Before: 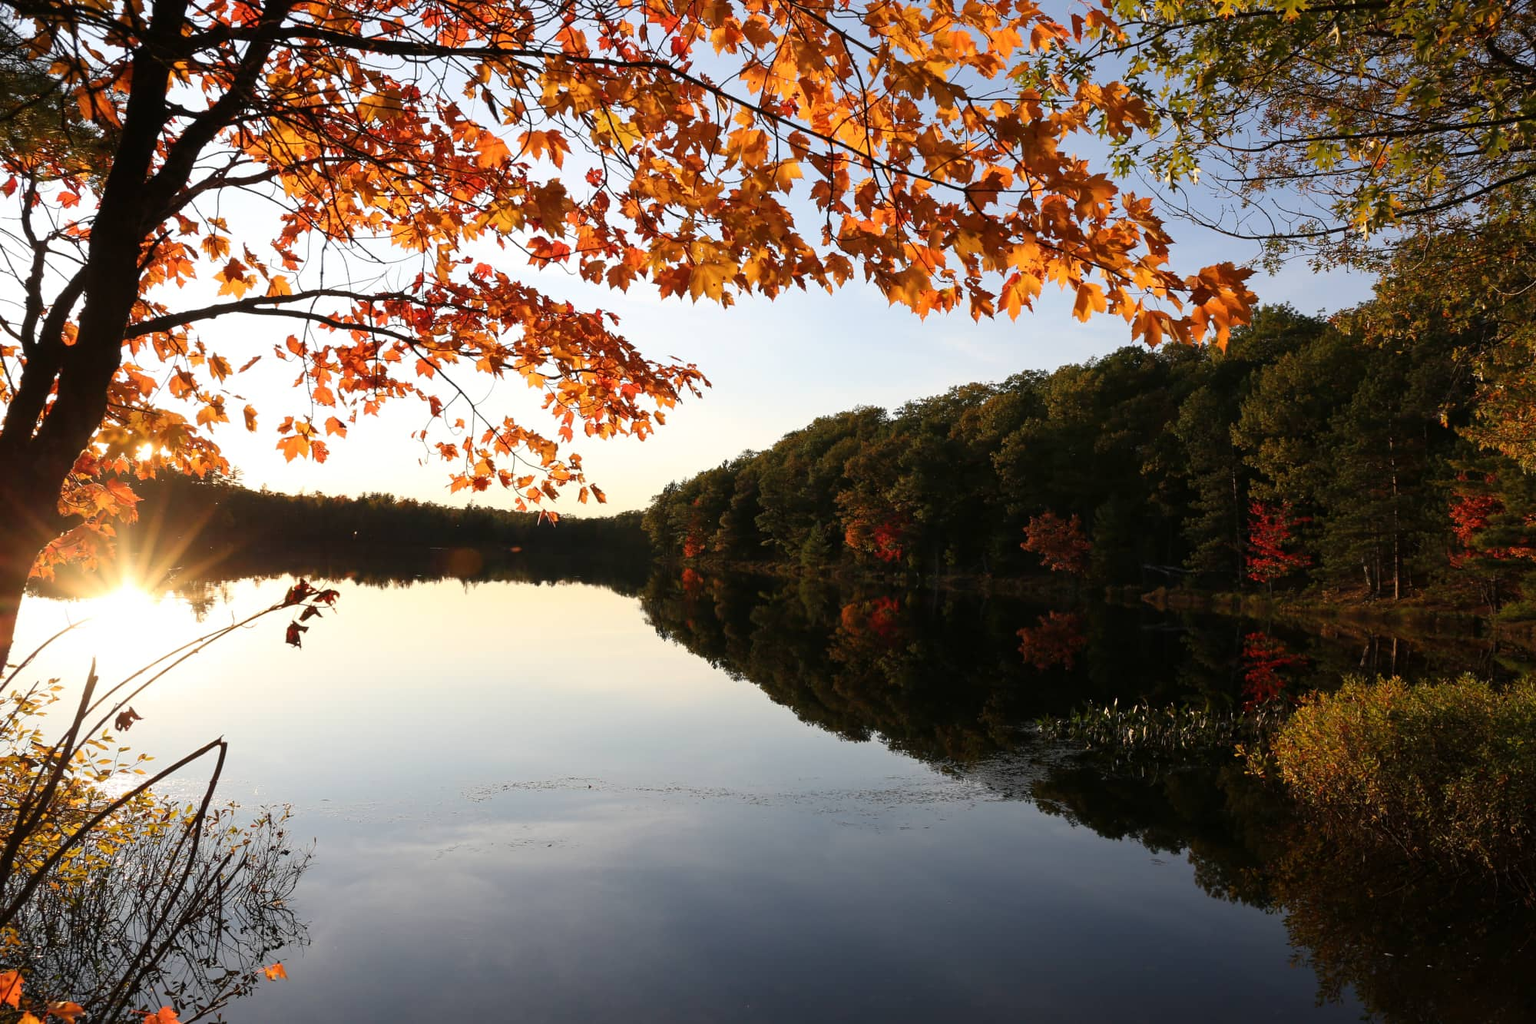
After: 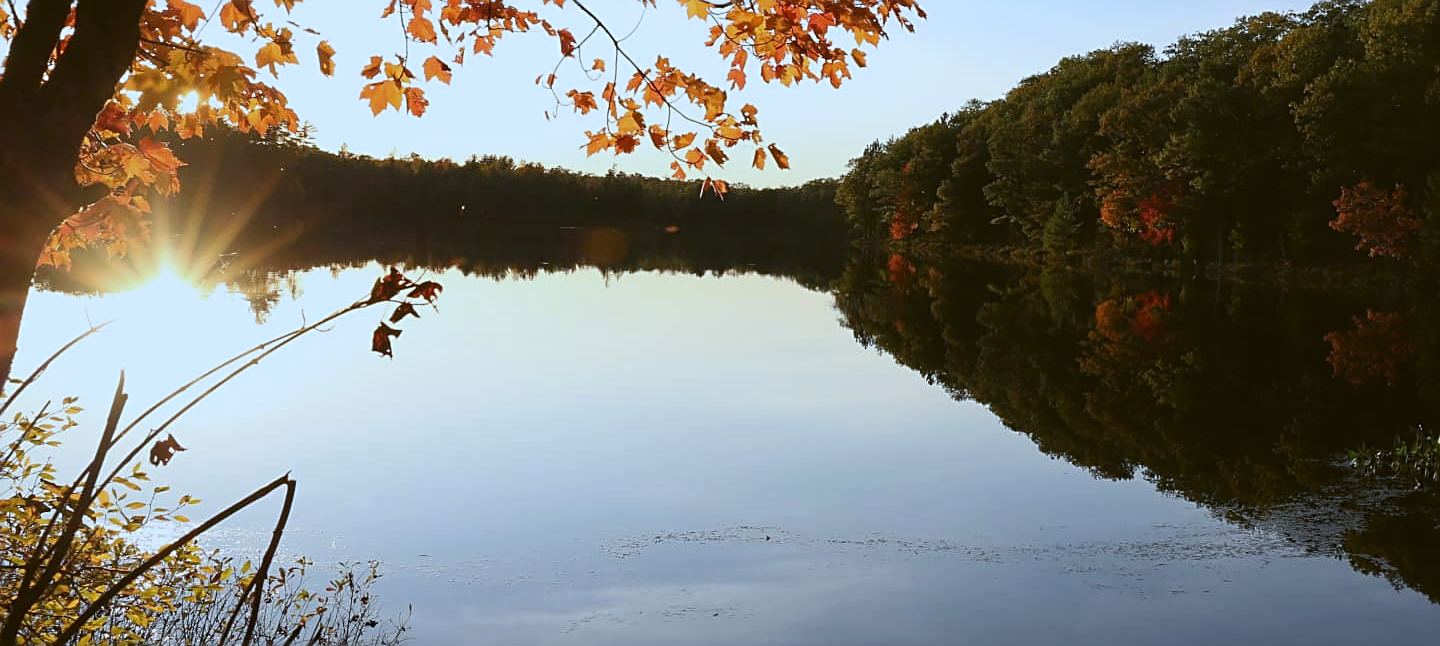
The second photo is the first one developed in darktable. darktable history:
sharpen: on, module defaults
white balance: red 0.926, green 1.003, blue 1.133
color balance: lift [1.004, 1.002, 1.002, 0.998], gamma [1, 1.007, 1.002, 0.993], gain [1, 0.977, 1.013, 1.023], contrast -3.64%
crop: top 36.498%, right 27.964%, bottom 14.995%
exposure: exposure -0.21 EV, compensate highlight preservation false
